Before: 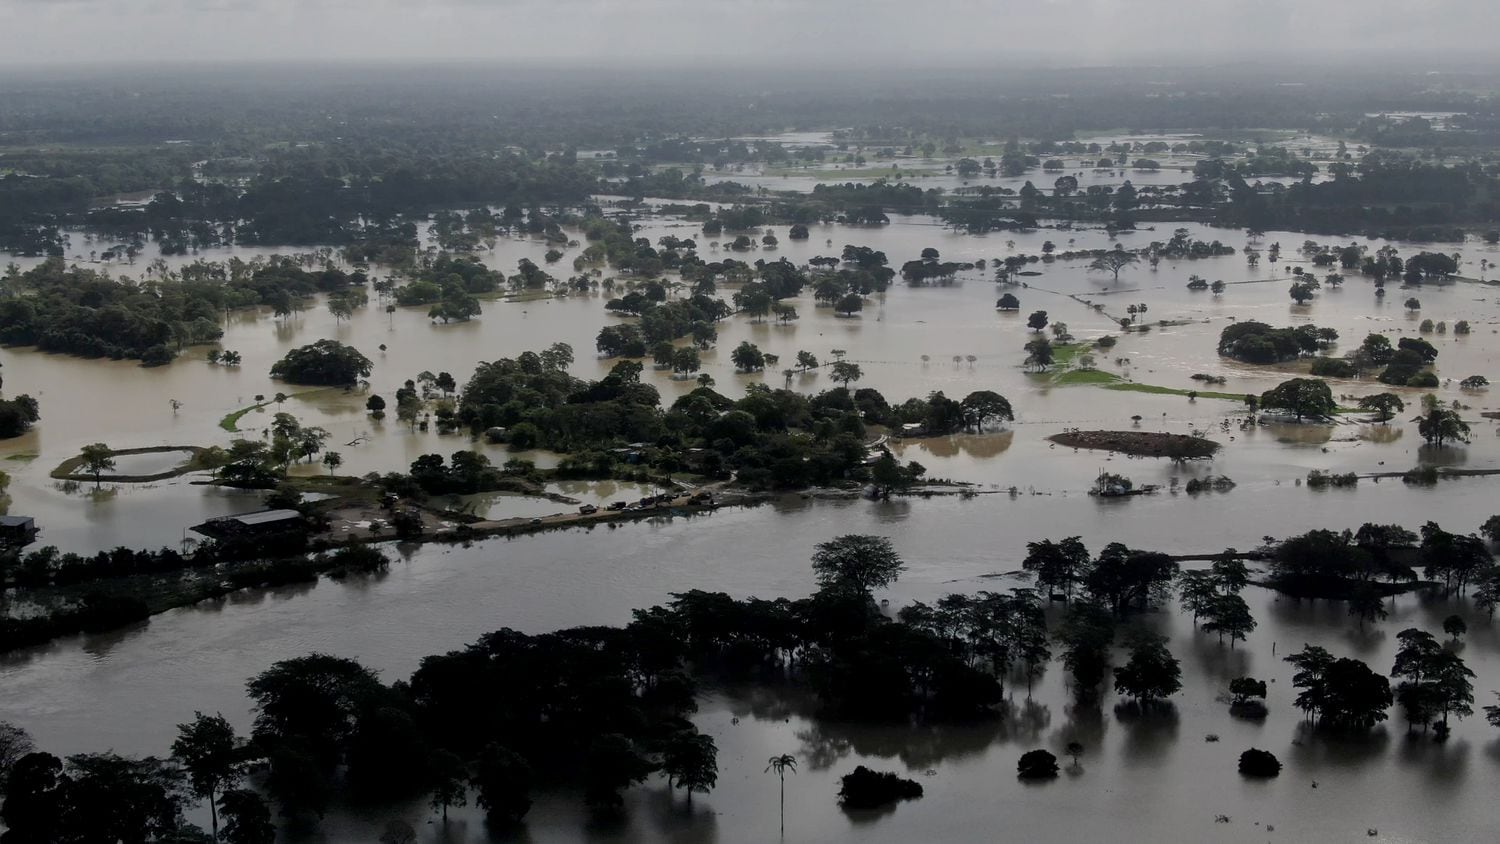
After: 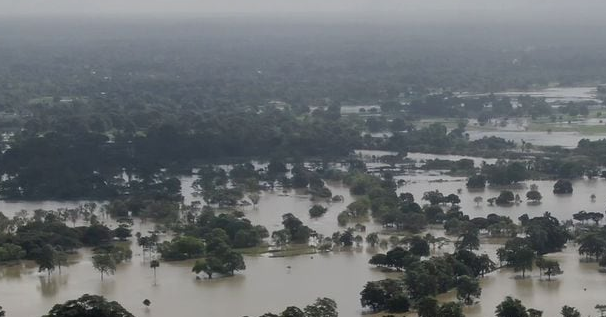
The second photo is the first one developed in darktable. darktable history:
crop: left 15.761%, top 5.443%, right 43.806%, bottom 56.88%
